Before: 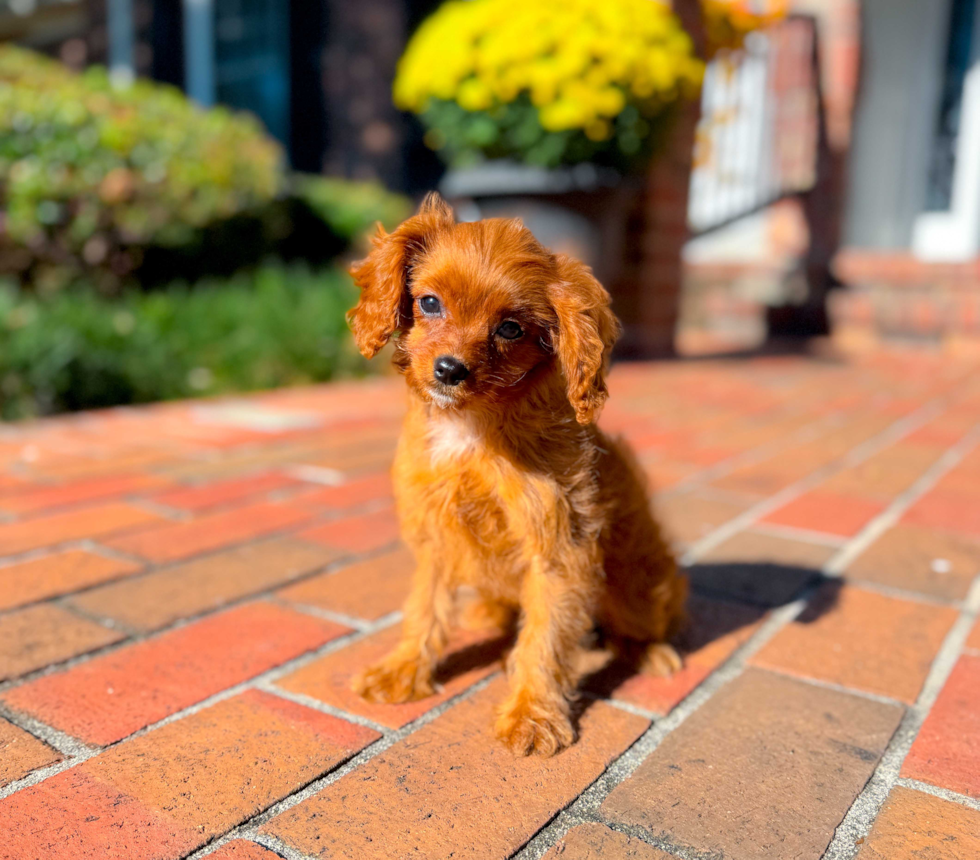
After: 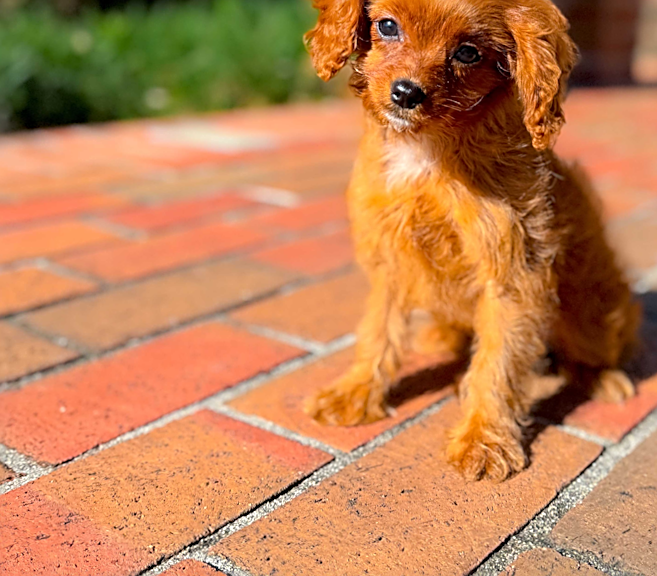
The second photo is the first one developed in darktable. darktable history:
crop and rotate: angle -0.82°, left 3.85%, top 31.828%, right 27.992%
sharpen: amount 0.901
